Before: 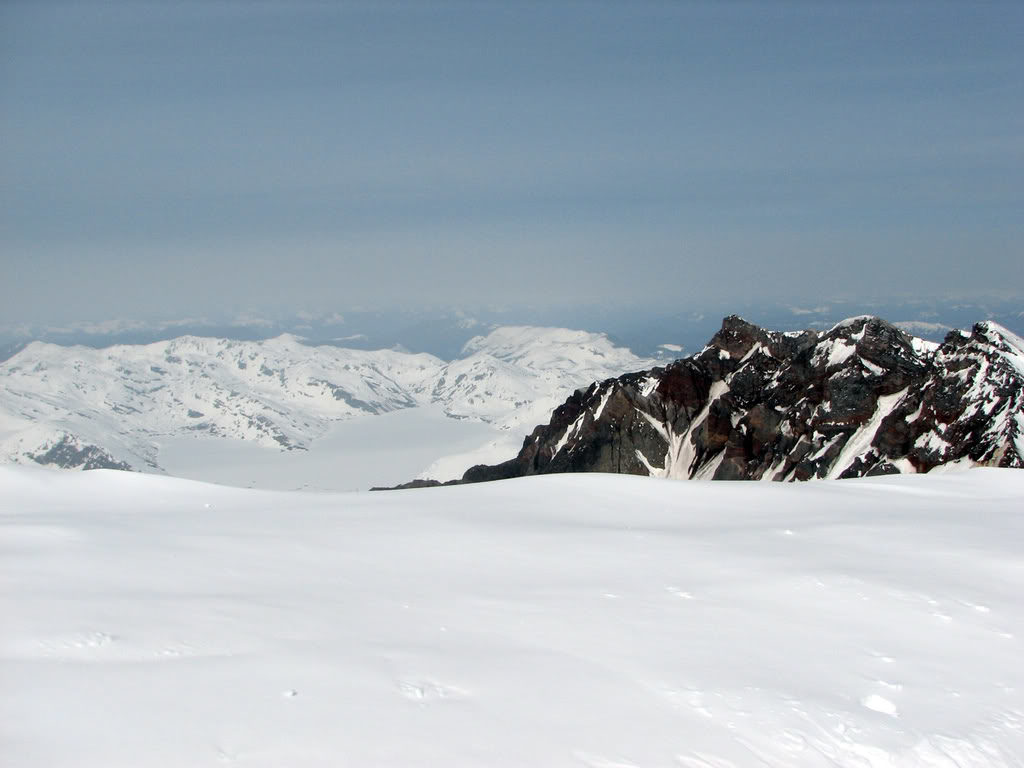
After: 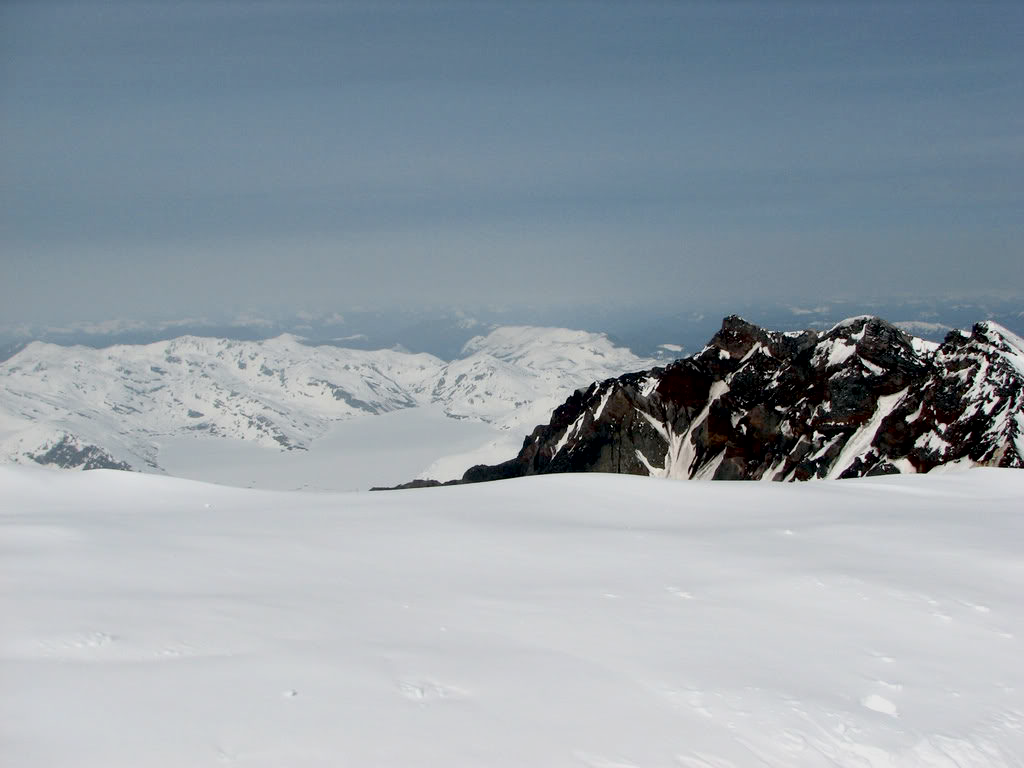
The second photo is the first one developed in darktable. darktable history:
tone equalizer: edges refinement/feathering 500, mask exposure compensation -1.57 EV, preserve details no
exposure: black level correction 0.011, exposure -0.472 EV, compensate highlight preservation false
contrast brightness saturation: contrast 0.146, brightness 0.044
